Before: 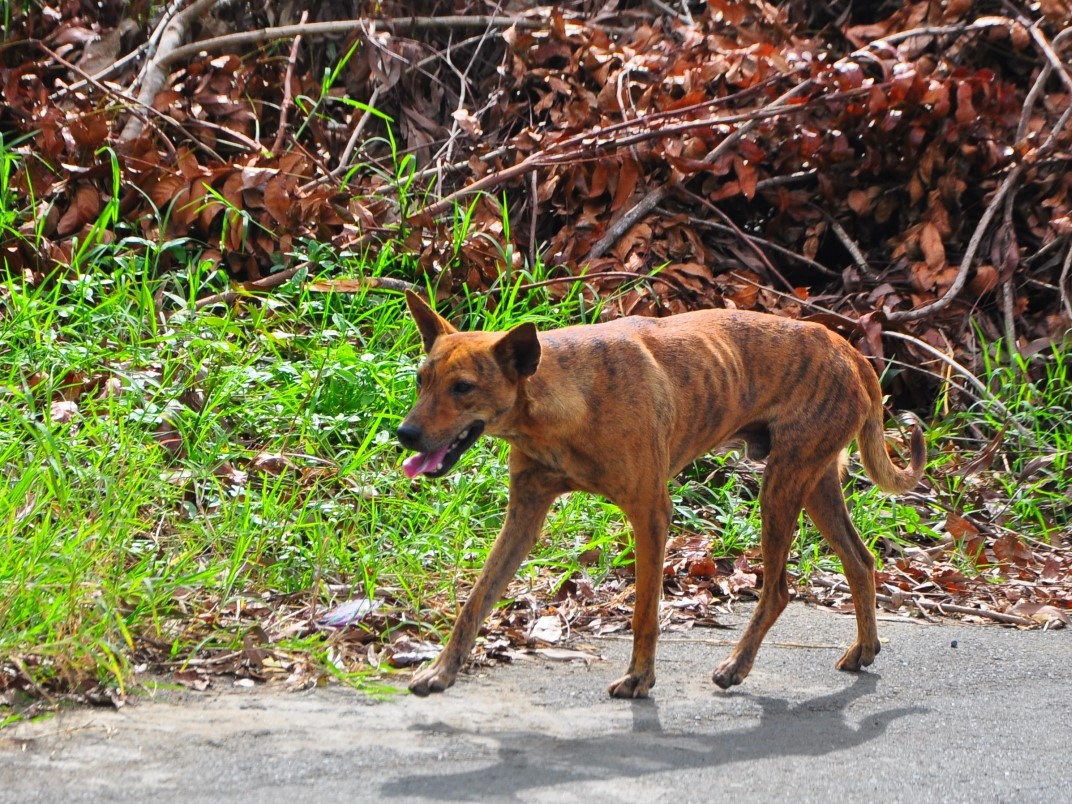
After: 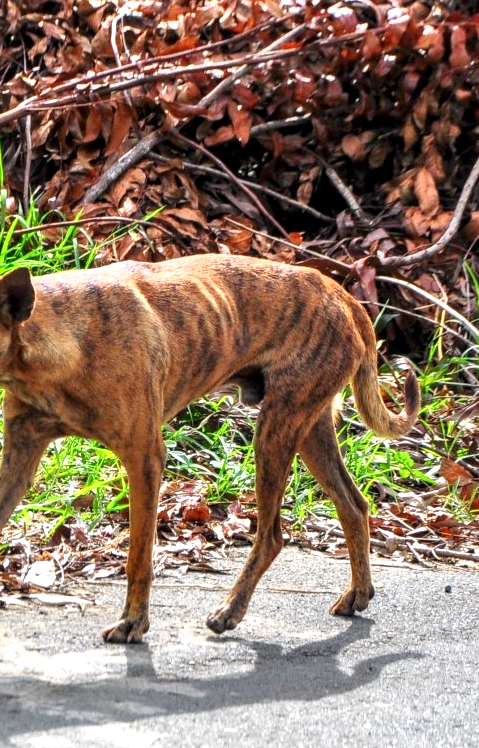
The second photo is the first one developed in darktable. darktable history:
crop: left 47.207%, top 6.901%, right 8.101%
local contrast: highlights 23%, detail 150%
exposure: black level correction 0.001, exposure 0.499 EV, compensate highlight preservation false
